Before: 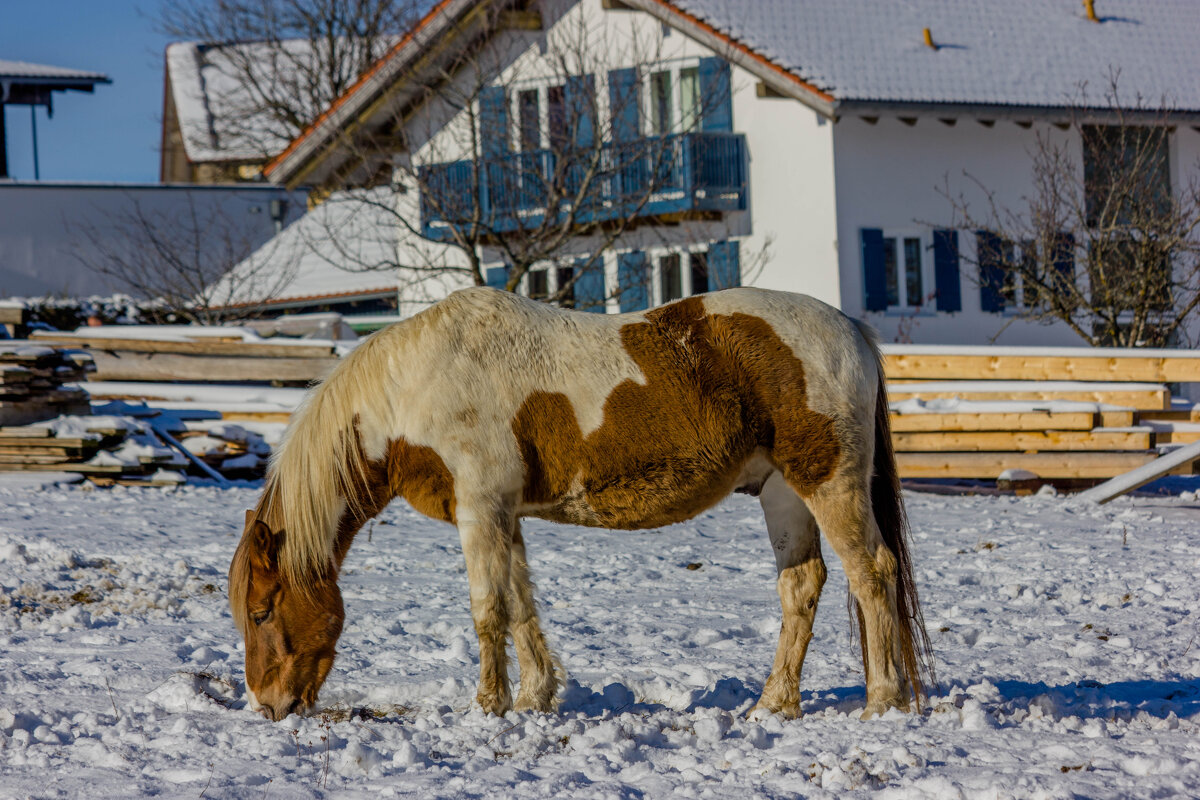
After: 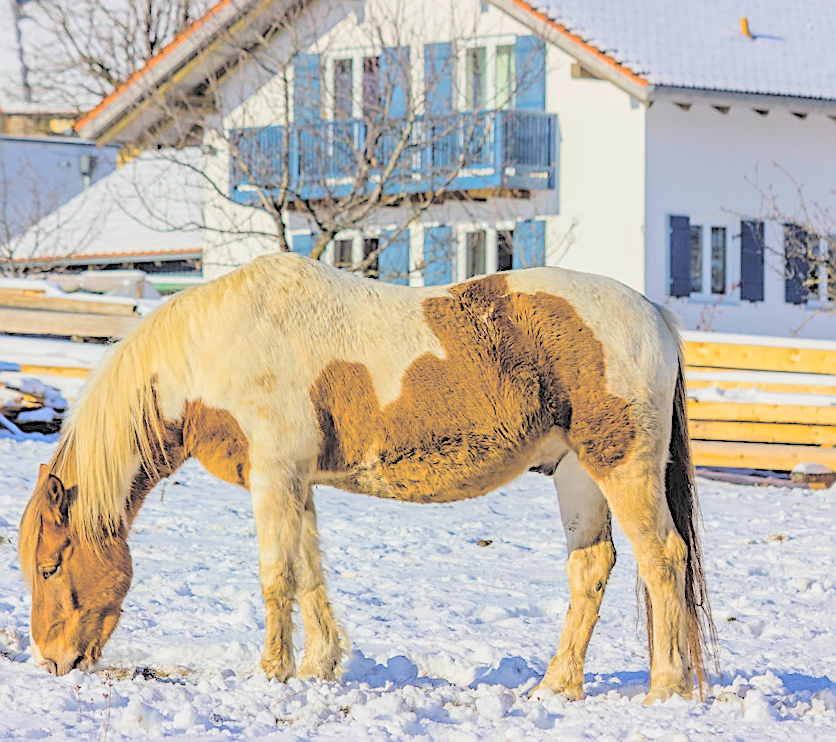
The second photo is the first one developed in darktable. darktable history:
sharpen: on, module defaults
crop and rotate: angle -2.96°, left 14.262%, top 0.019%, right 10.737%, bottom 0.084%
contrast brightness saturation: brightness 0.983
color balance rgb: linear chroma grading › global chroma 9.056%, perceptual saturation grading › global saturation 19.729%
